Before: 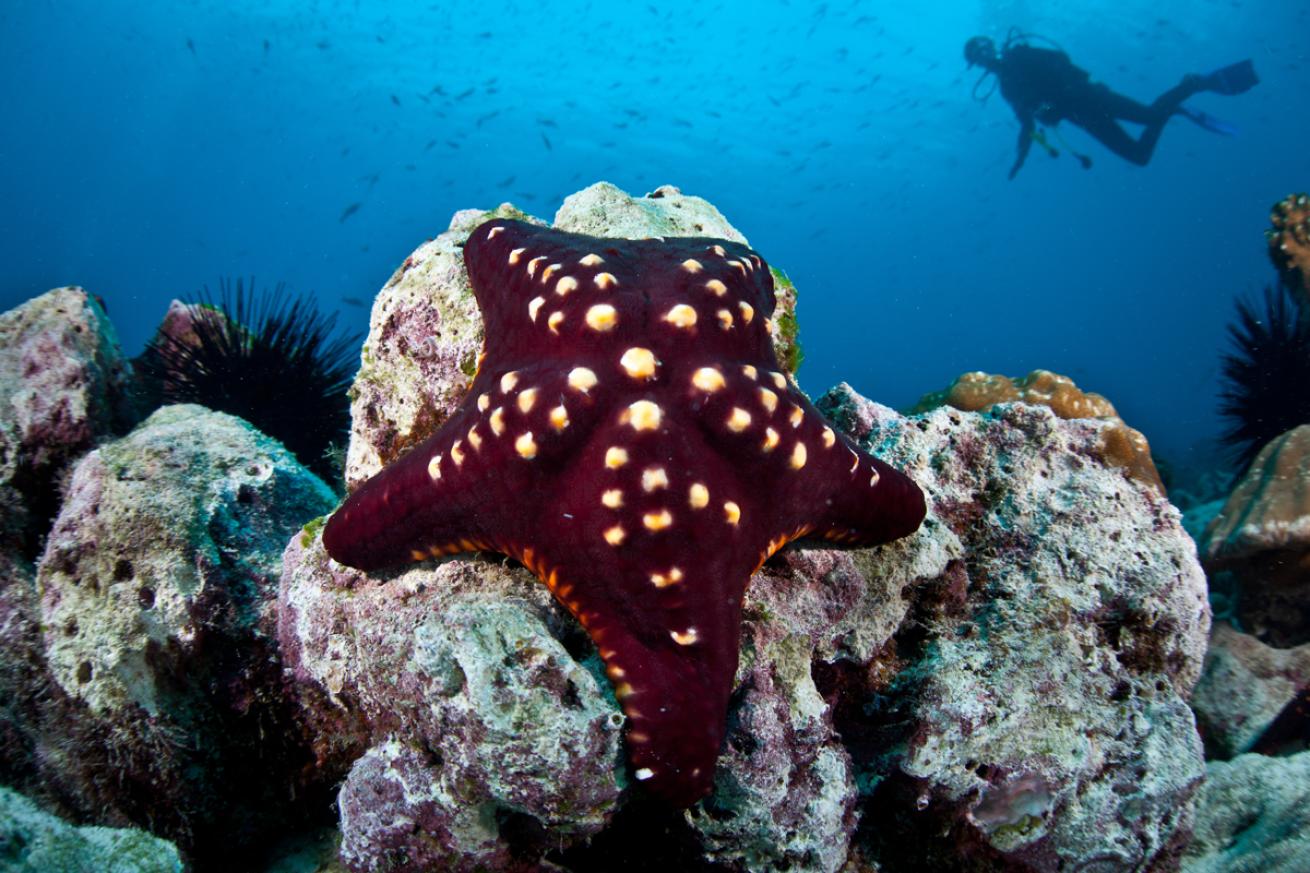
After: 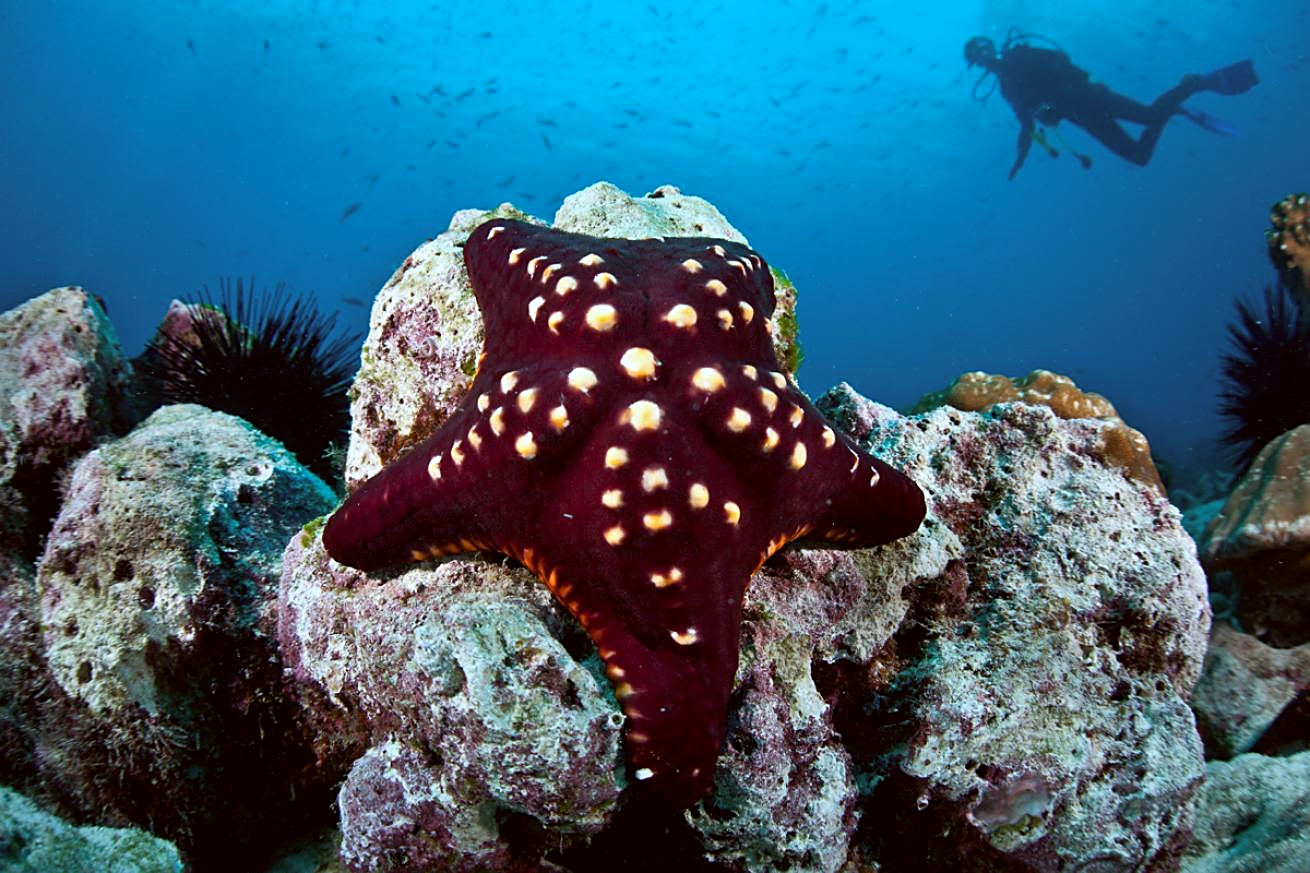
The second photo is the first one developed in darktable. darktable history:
sharpen: on, module defaults
color correction: highlights a* -3.52, highlights b* -6.51, shadows a* 3.23, shadows b* 5.77
